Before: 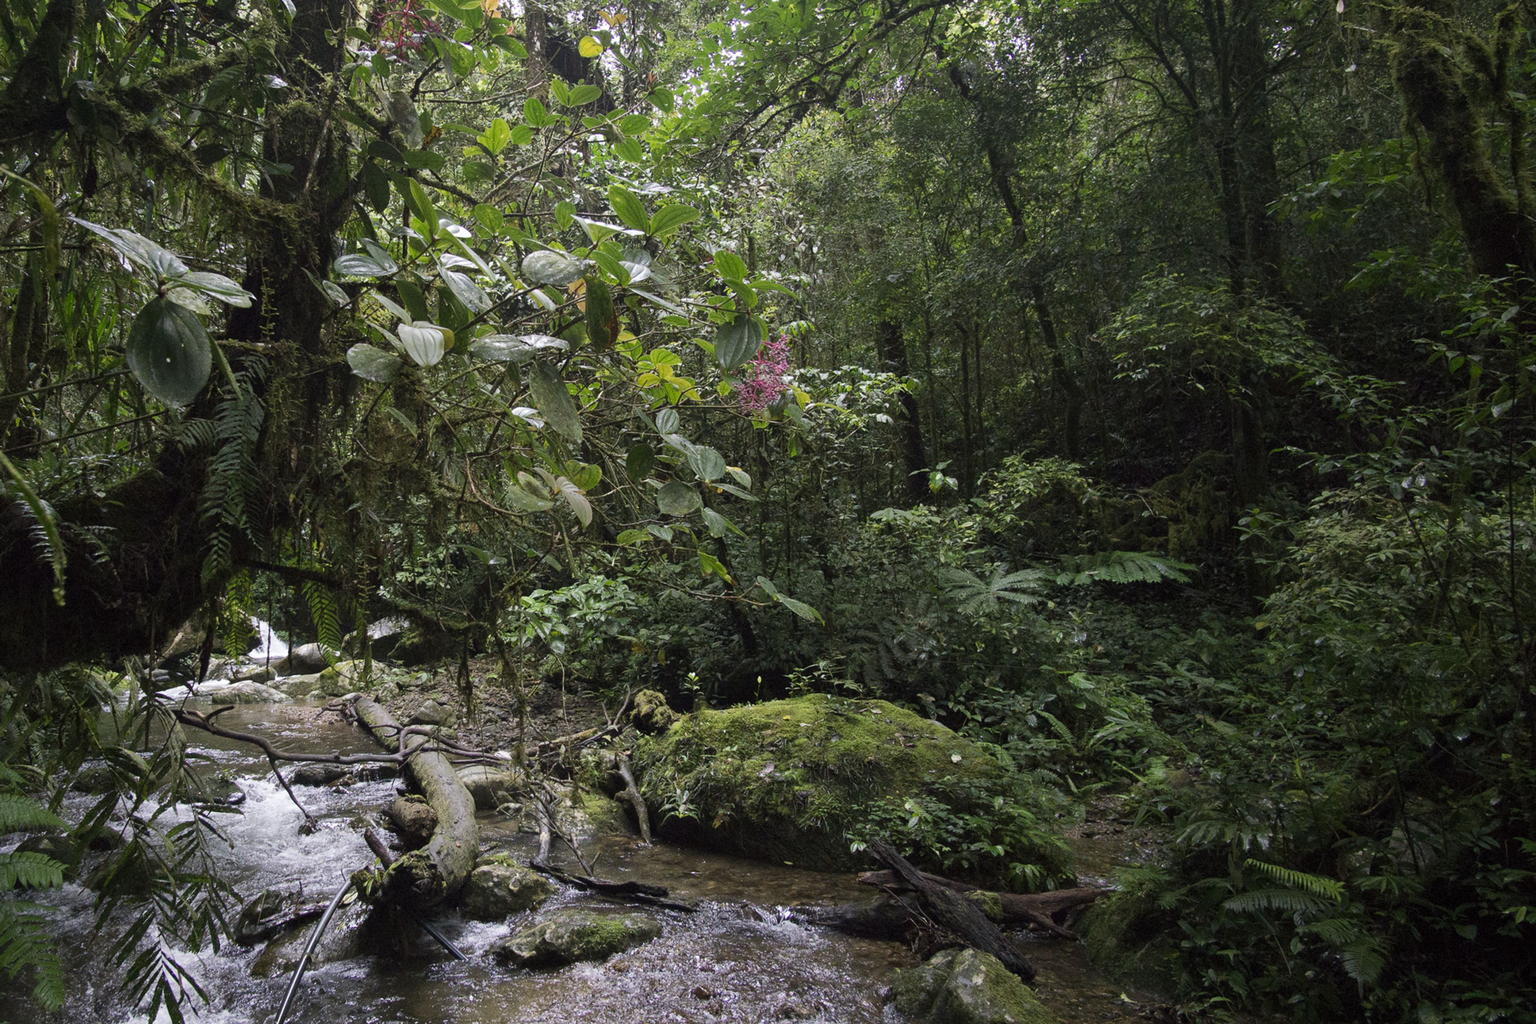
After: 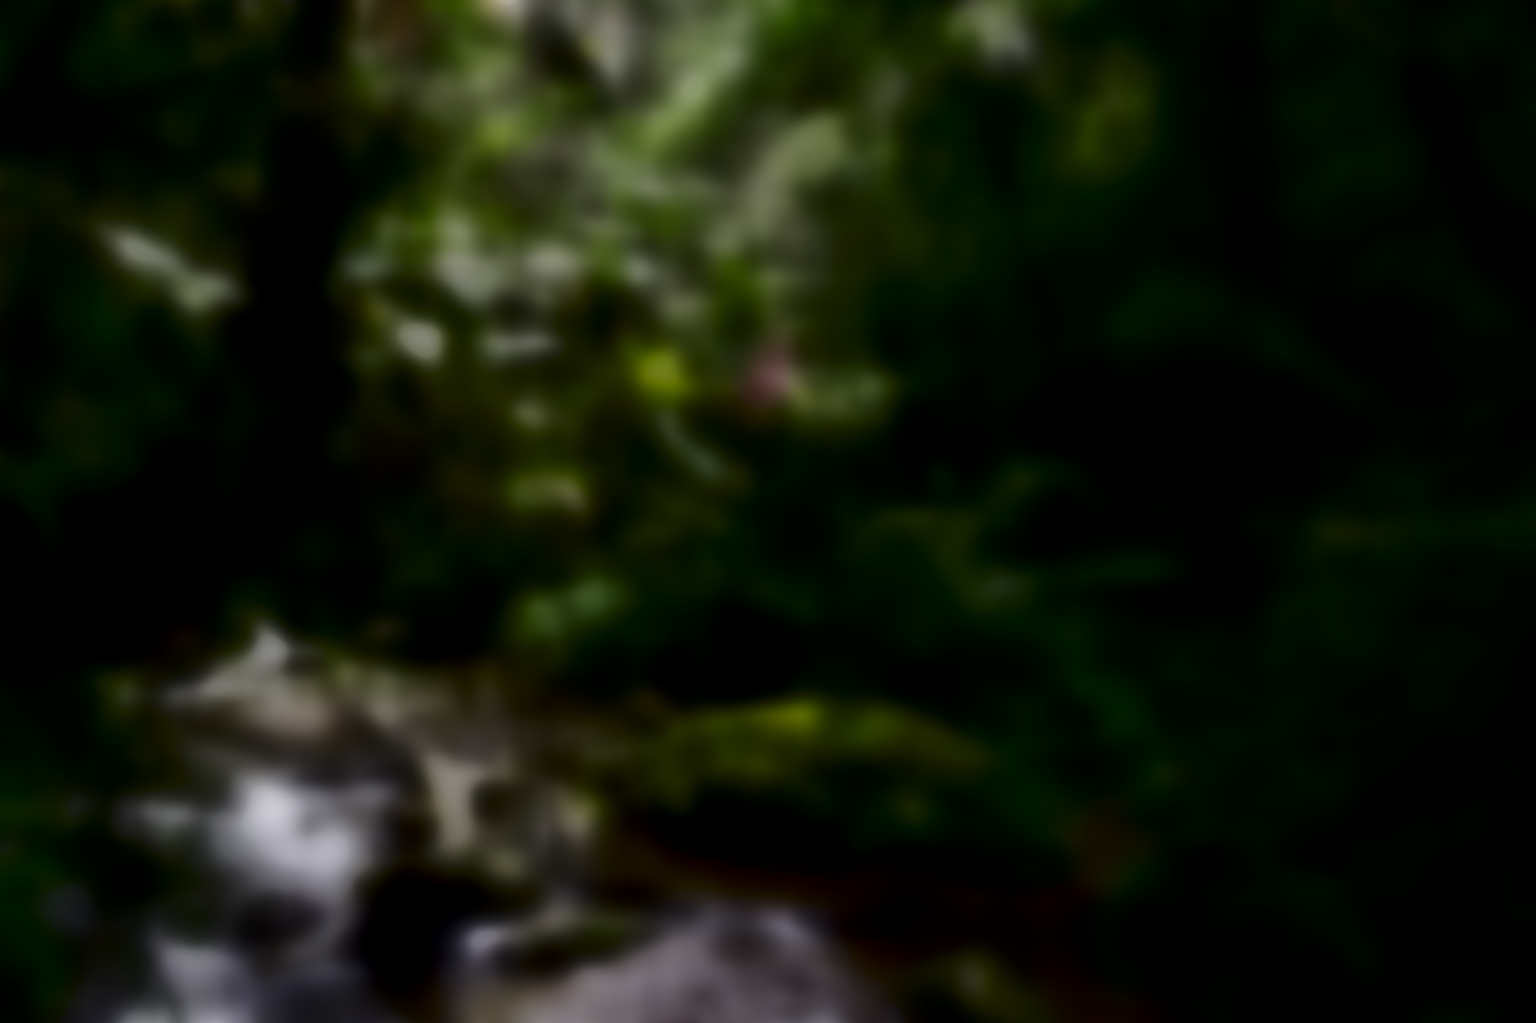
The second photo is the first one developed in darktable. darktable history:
shadows and highlights: on, module defaults
lowpass: radius 31.92, contrast 1.72, brightness -0.98, saturation 0.94
local contrast: on, module defaults
